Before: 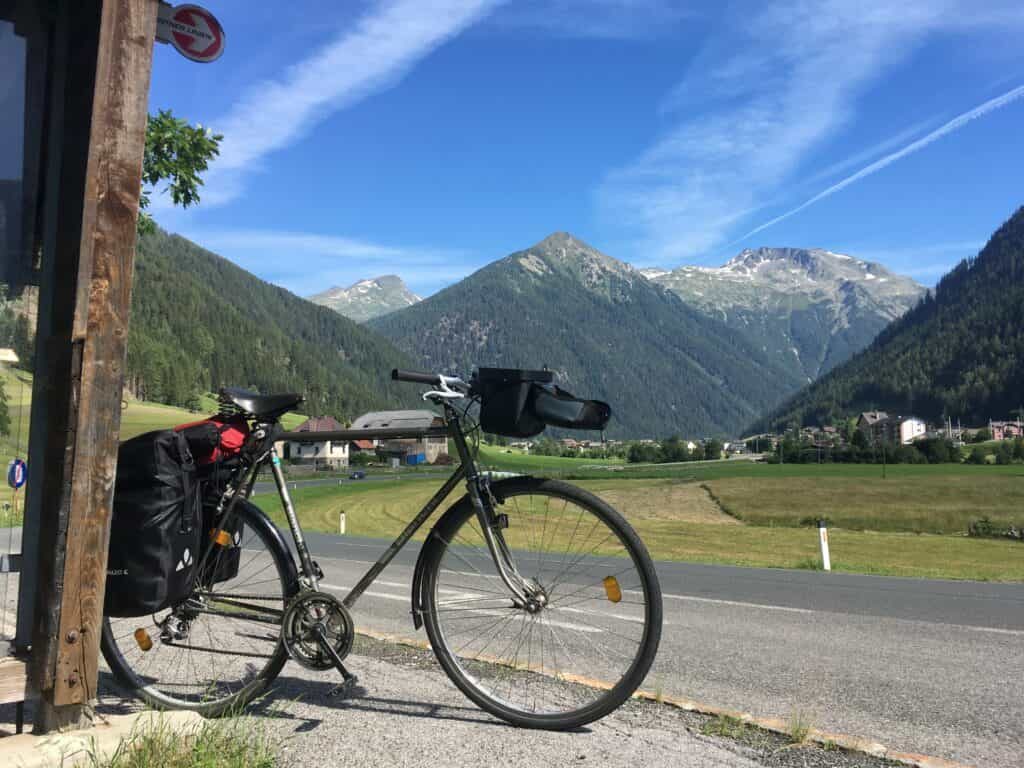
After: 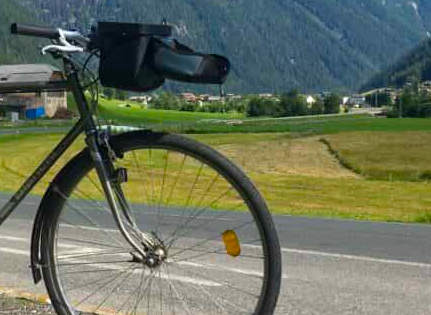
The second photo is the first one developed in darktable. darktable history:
color balance rgb: linear chroma grading › global chroma 15%, perceptual saturation grading › global saturation 30%
crop: left 37.221%, top 45.169%, right 20.63%, bottom 13.777%
